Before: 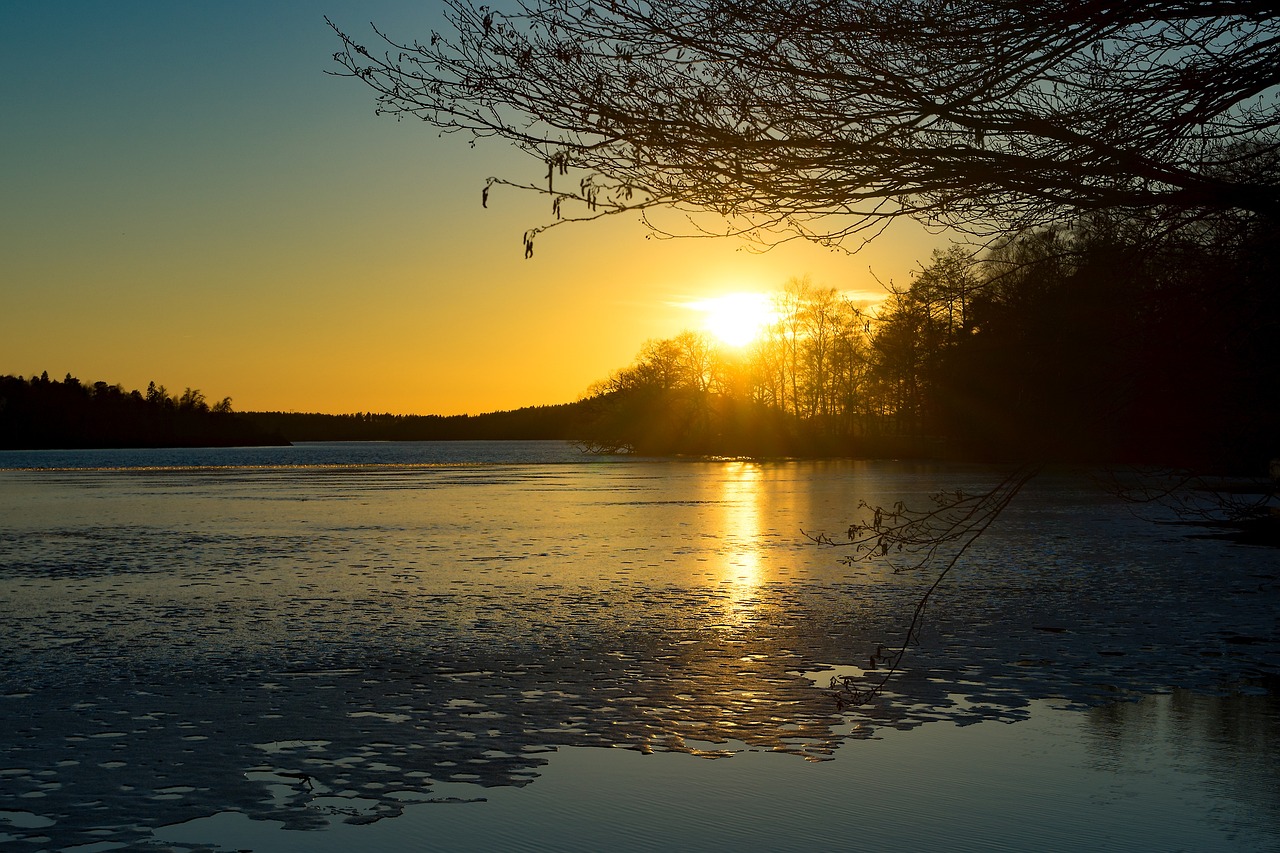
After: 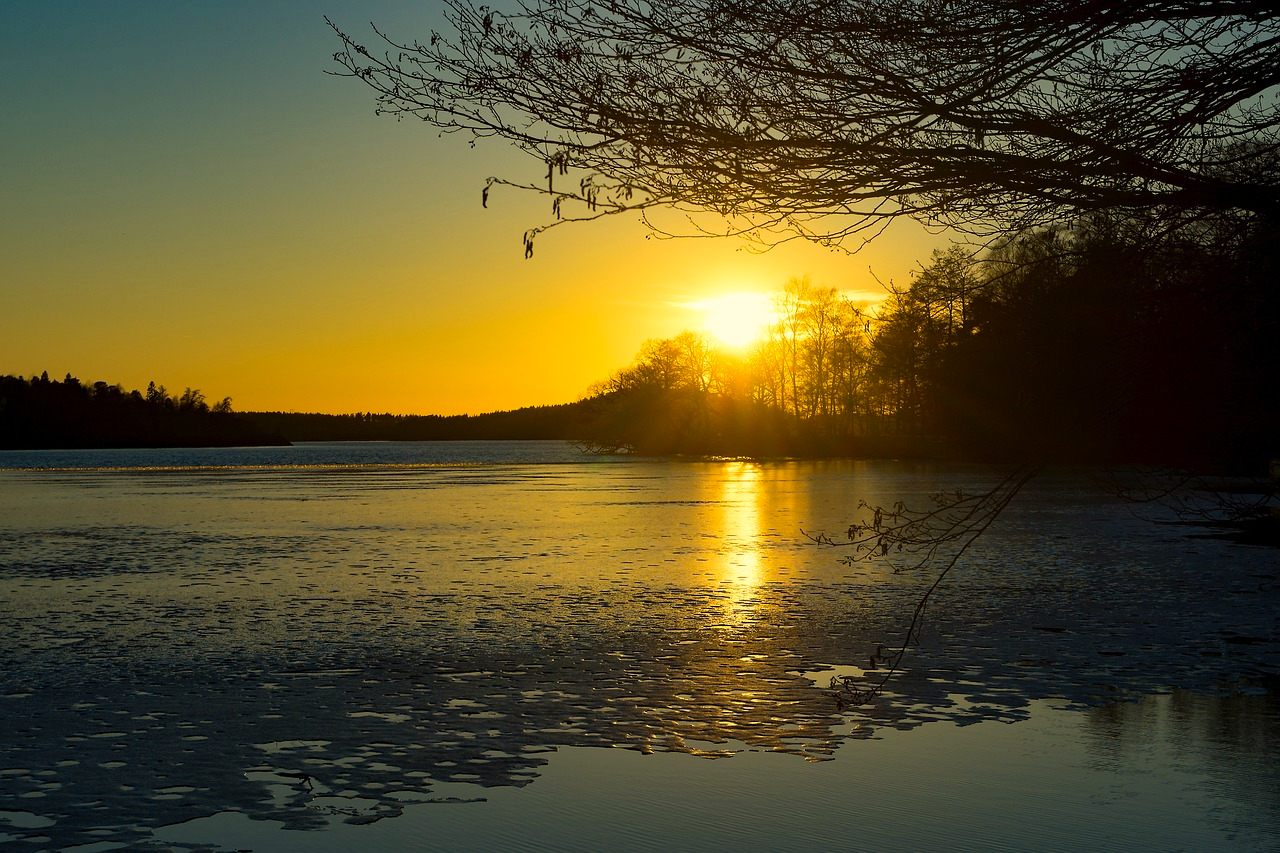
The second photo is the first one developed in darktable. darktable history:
color correction: highlights a* 1.4, highlights b* 17.2
